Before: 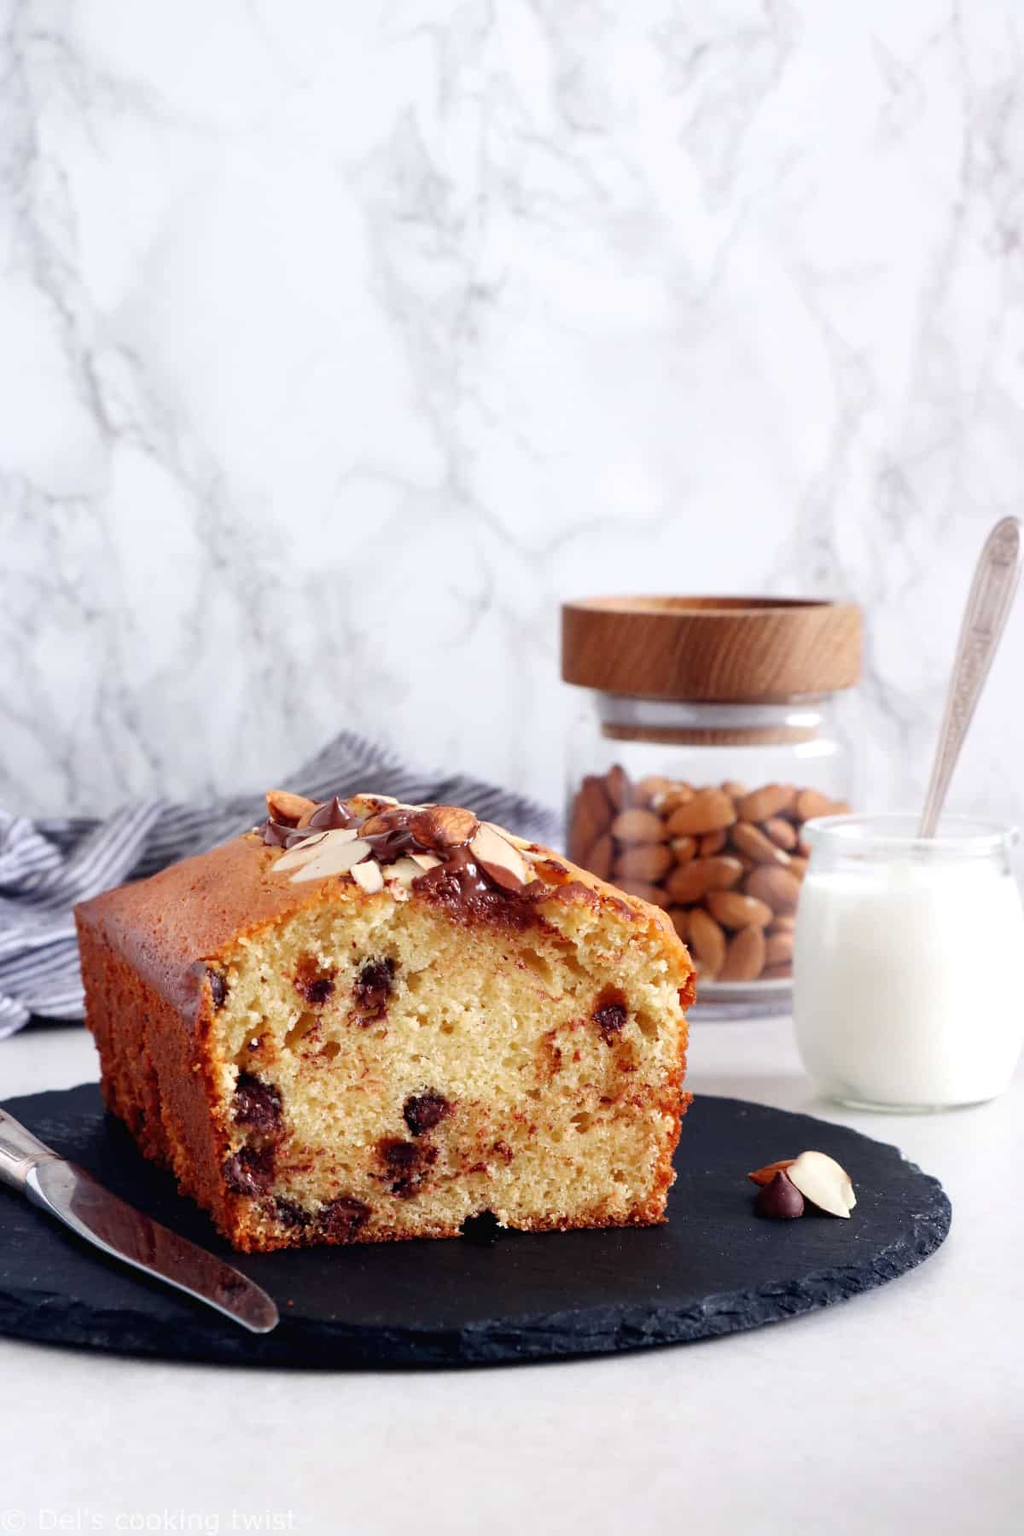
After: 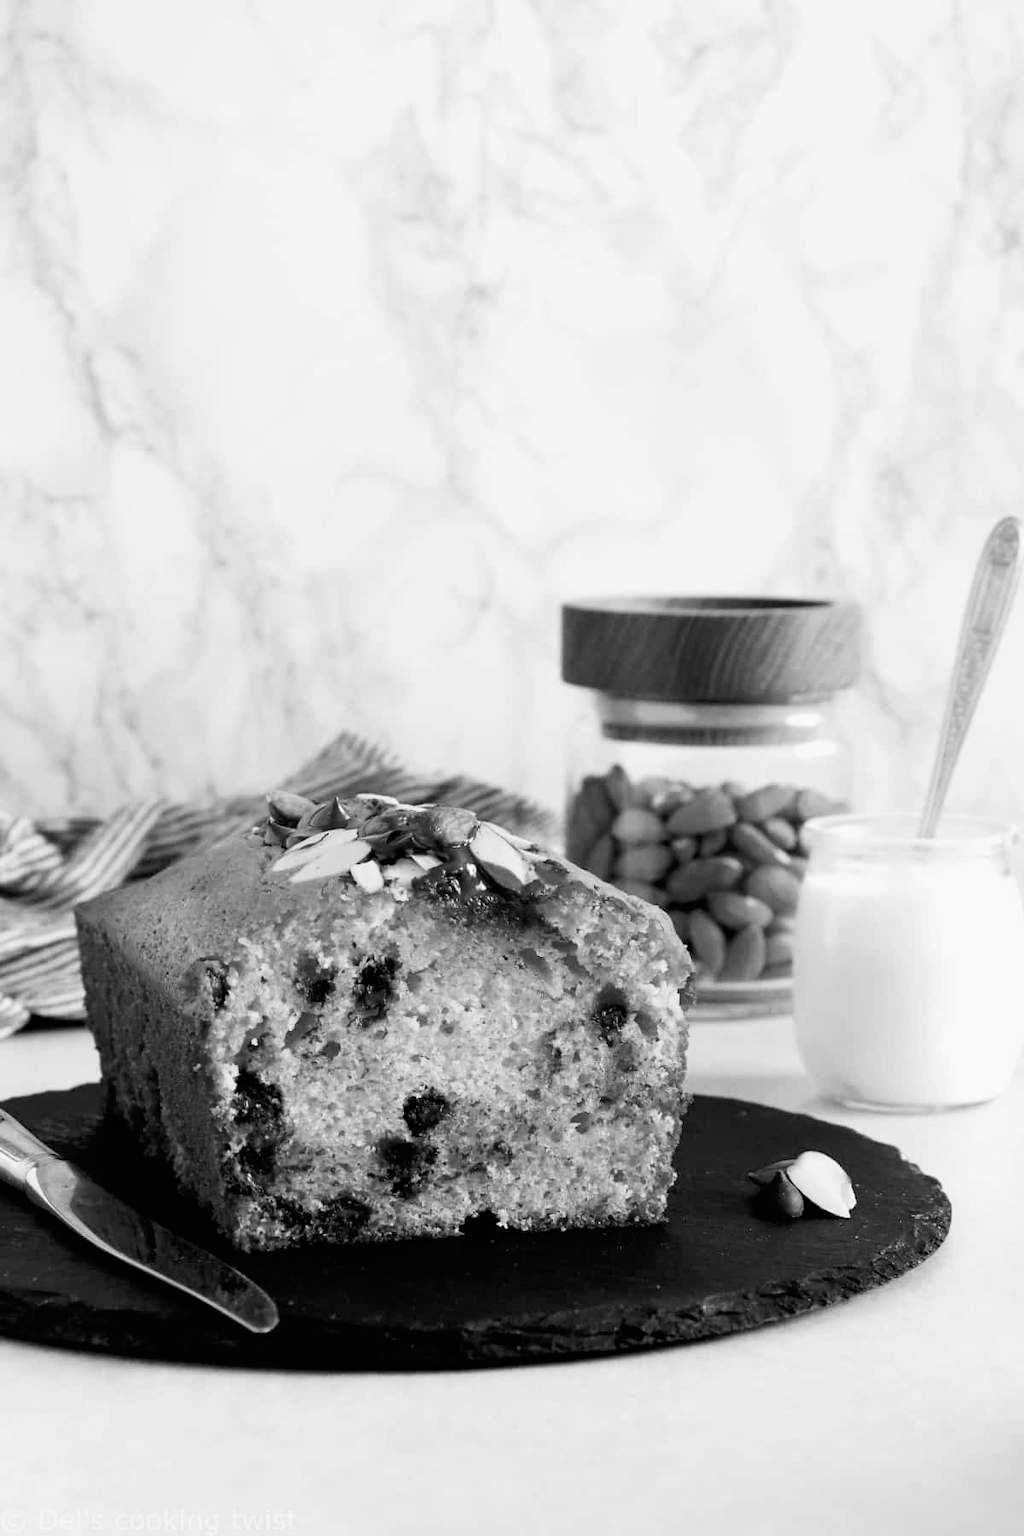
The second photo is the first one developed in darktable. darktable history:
tone curve: curves: ch0 [(0, 0) (0.118, 0.034) (0.182, 0.124) (0.265, 0.214) (0.504, 0.508) (0.783, 0.825) (1, 1)], color space Lab, linked channels, preserve colors none
color calibration "t3mujinpack channel mixer": output gray [0.22, 0.42, 0.37, 0], gray › normalize channels true, illuminant same as pipeline (D50), adaptation XYZ, x 0.346, y 0.359, gamut compression 0
